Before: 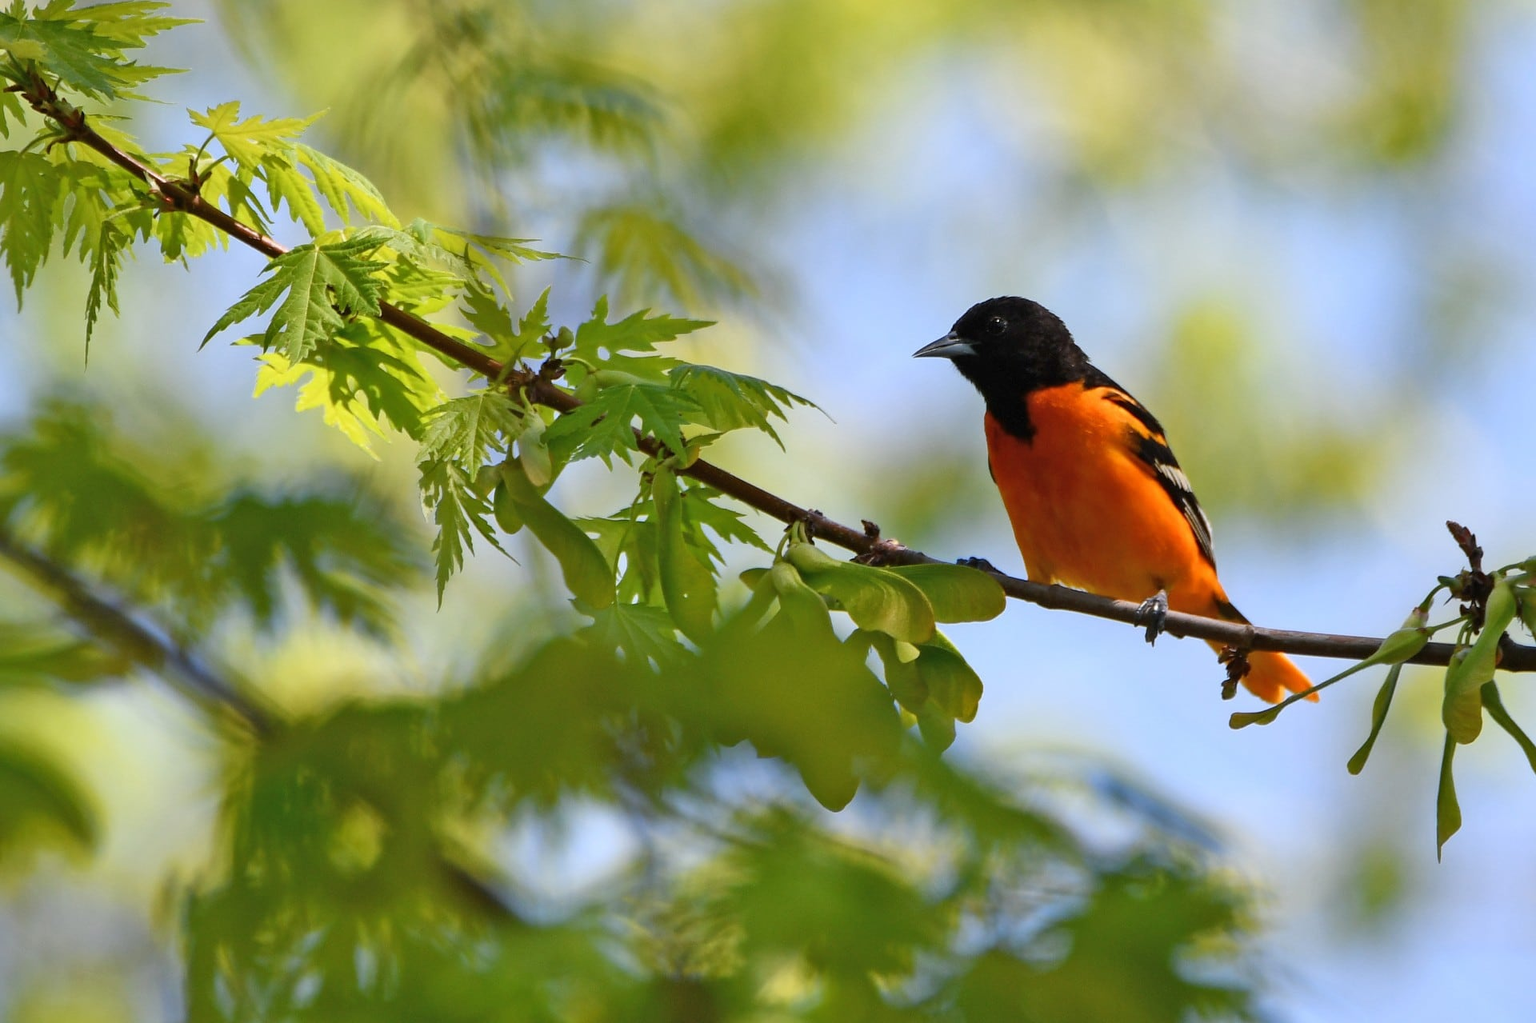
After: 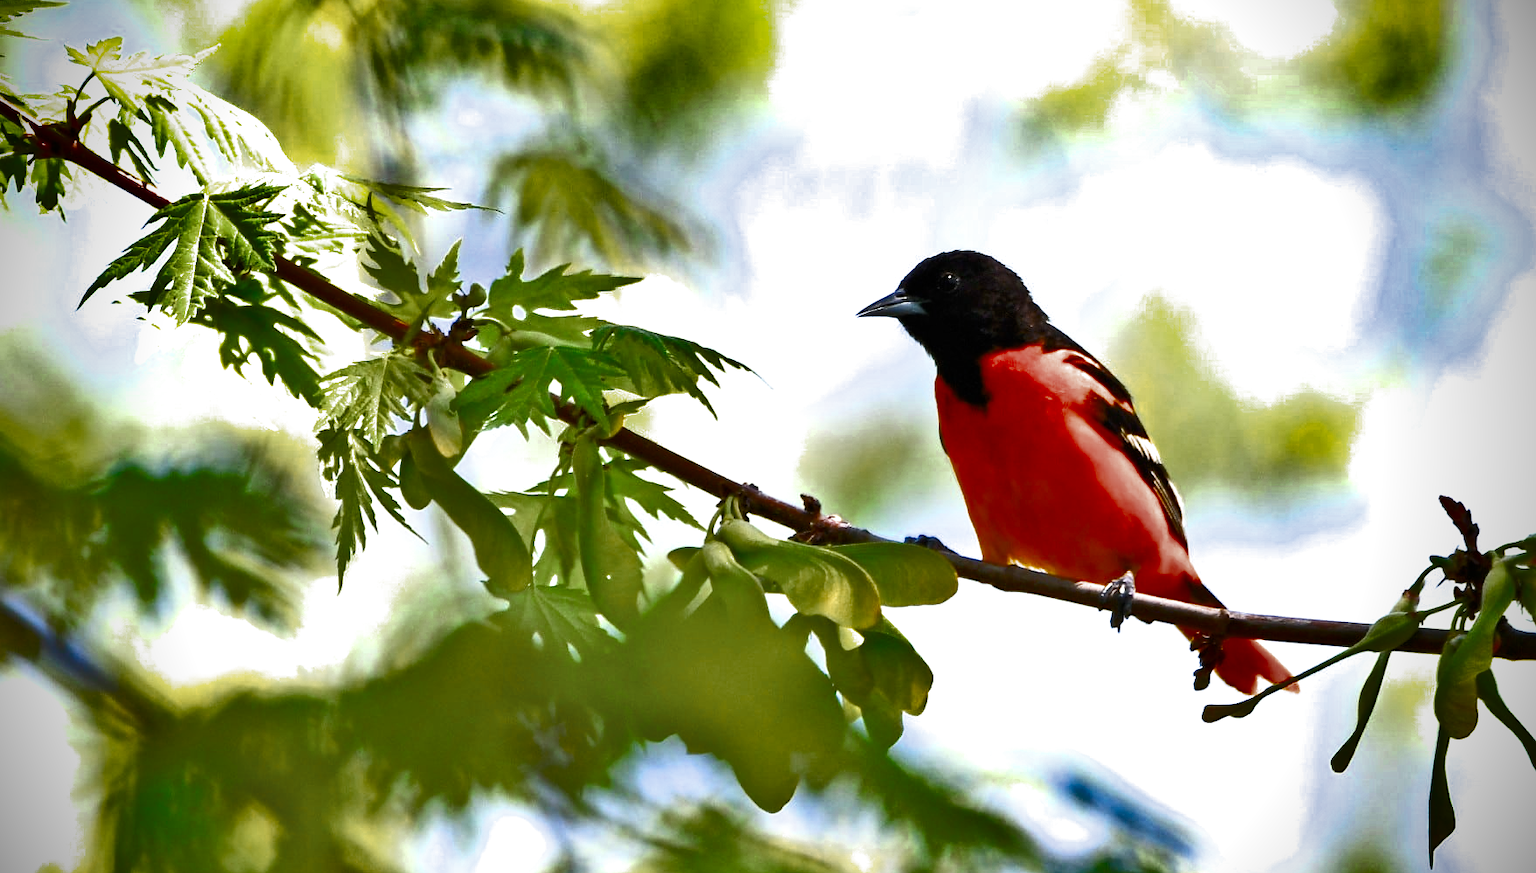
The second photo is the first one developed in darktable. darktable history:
color balance rgb: perceptual saturation grading › global saturation 0.851%, perceptual saturation grading › highlights -17.016%, perceptual saturation grading › mid-tones 32.43%, perceptual saturation grading › shadows 50.31%, global vibrance 4.943%, contrast 3.648%
color zones: curves: ch0 [(0.11, 0.396) (0.195, 0.36) (0.25, 0.5) (0.303, 0.412) (0.357, 0.544) (0.75, 0.5) (0.967, 0.328)]; ch1 [(0, 0.468) (0.112, 0.512) (0.202, 0.6) (0.25, 0.5) (0.307, 0.352) (0.357, 0.544) (0.75, 0.5) (0.963, 0.524)]
filmic rgb: black relative exposure -12.69 EV, white relative exposure 2.82 EV, threshold 3.05 EV, target black luminance 0%, hardness 8.52, latitude 70.85%, contrast 1.136, shadows ↔ highlights balance -0.769%, color science v6 (2022), enable highlight reconstruction true
crop: left 8.378%, top 6.581%, bottom 15.198%
exposure: black level correction 0, exposure 1.121 EV, compensate exposure bias true, compensate highlight preservation false
vignetting: brightness -0.996, saturation 0.493, unbound false
shadows and highlights: radius 106, shadows 40.66, highlights -71.67, low approximation 0.01, soften with gaussian
